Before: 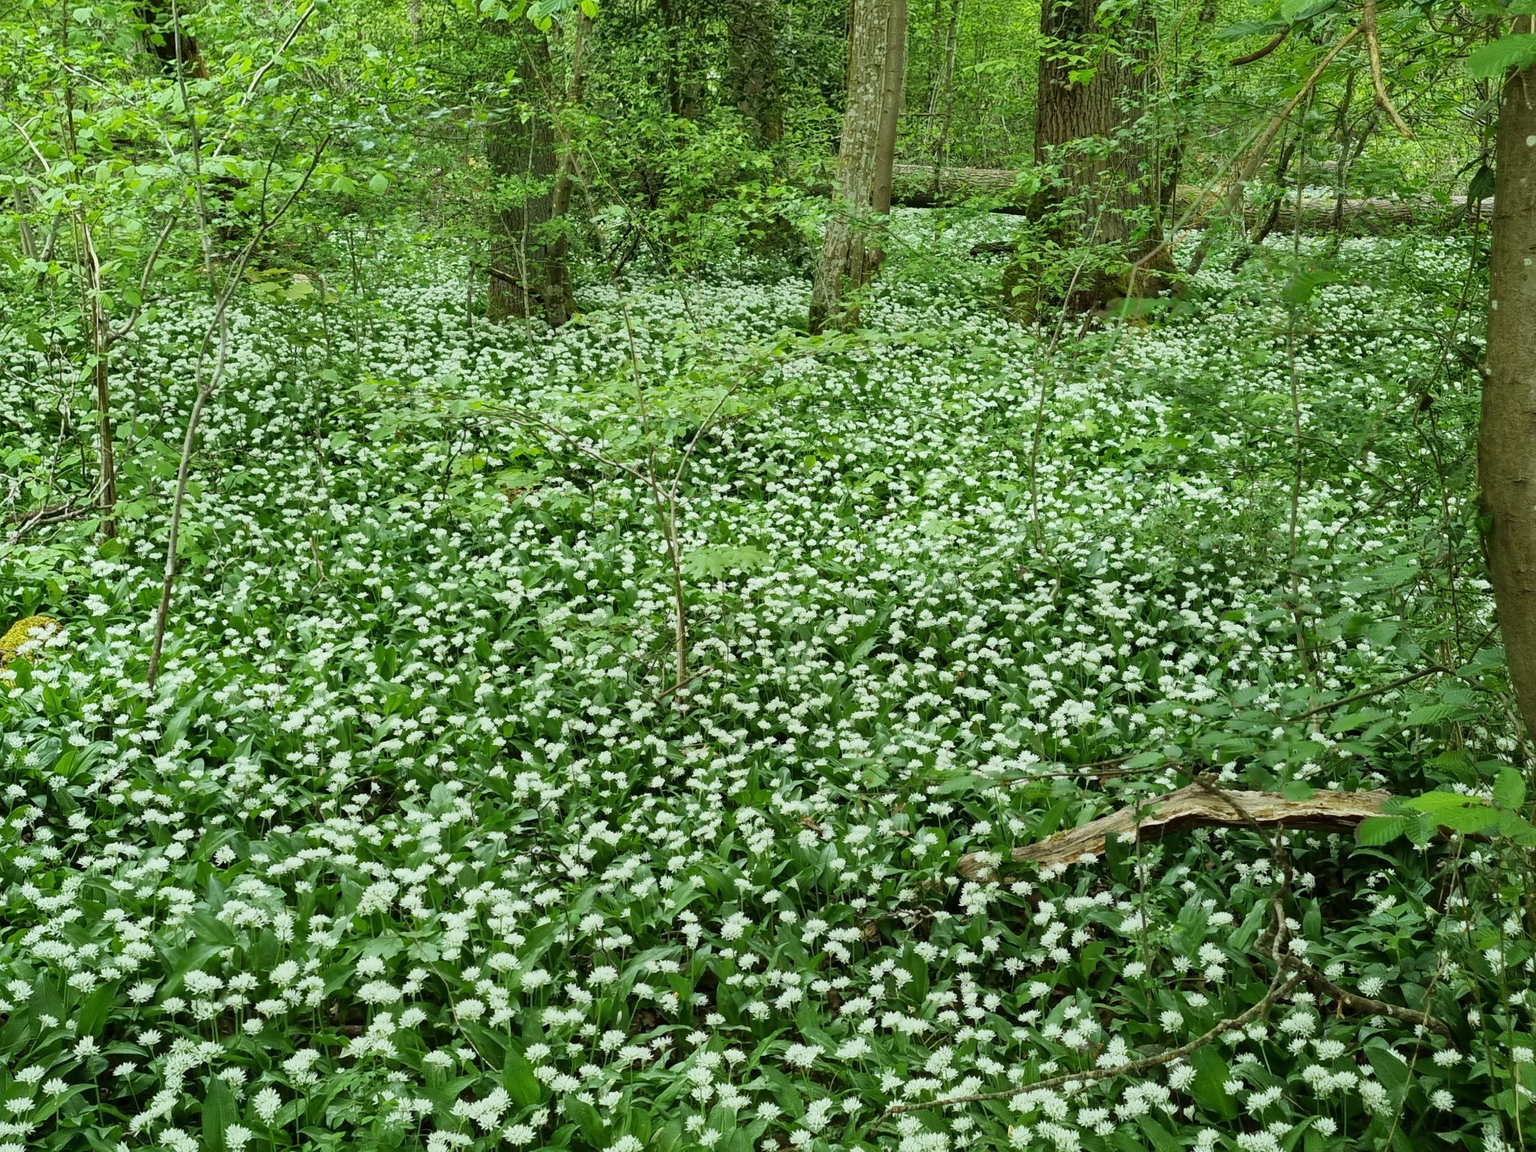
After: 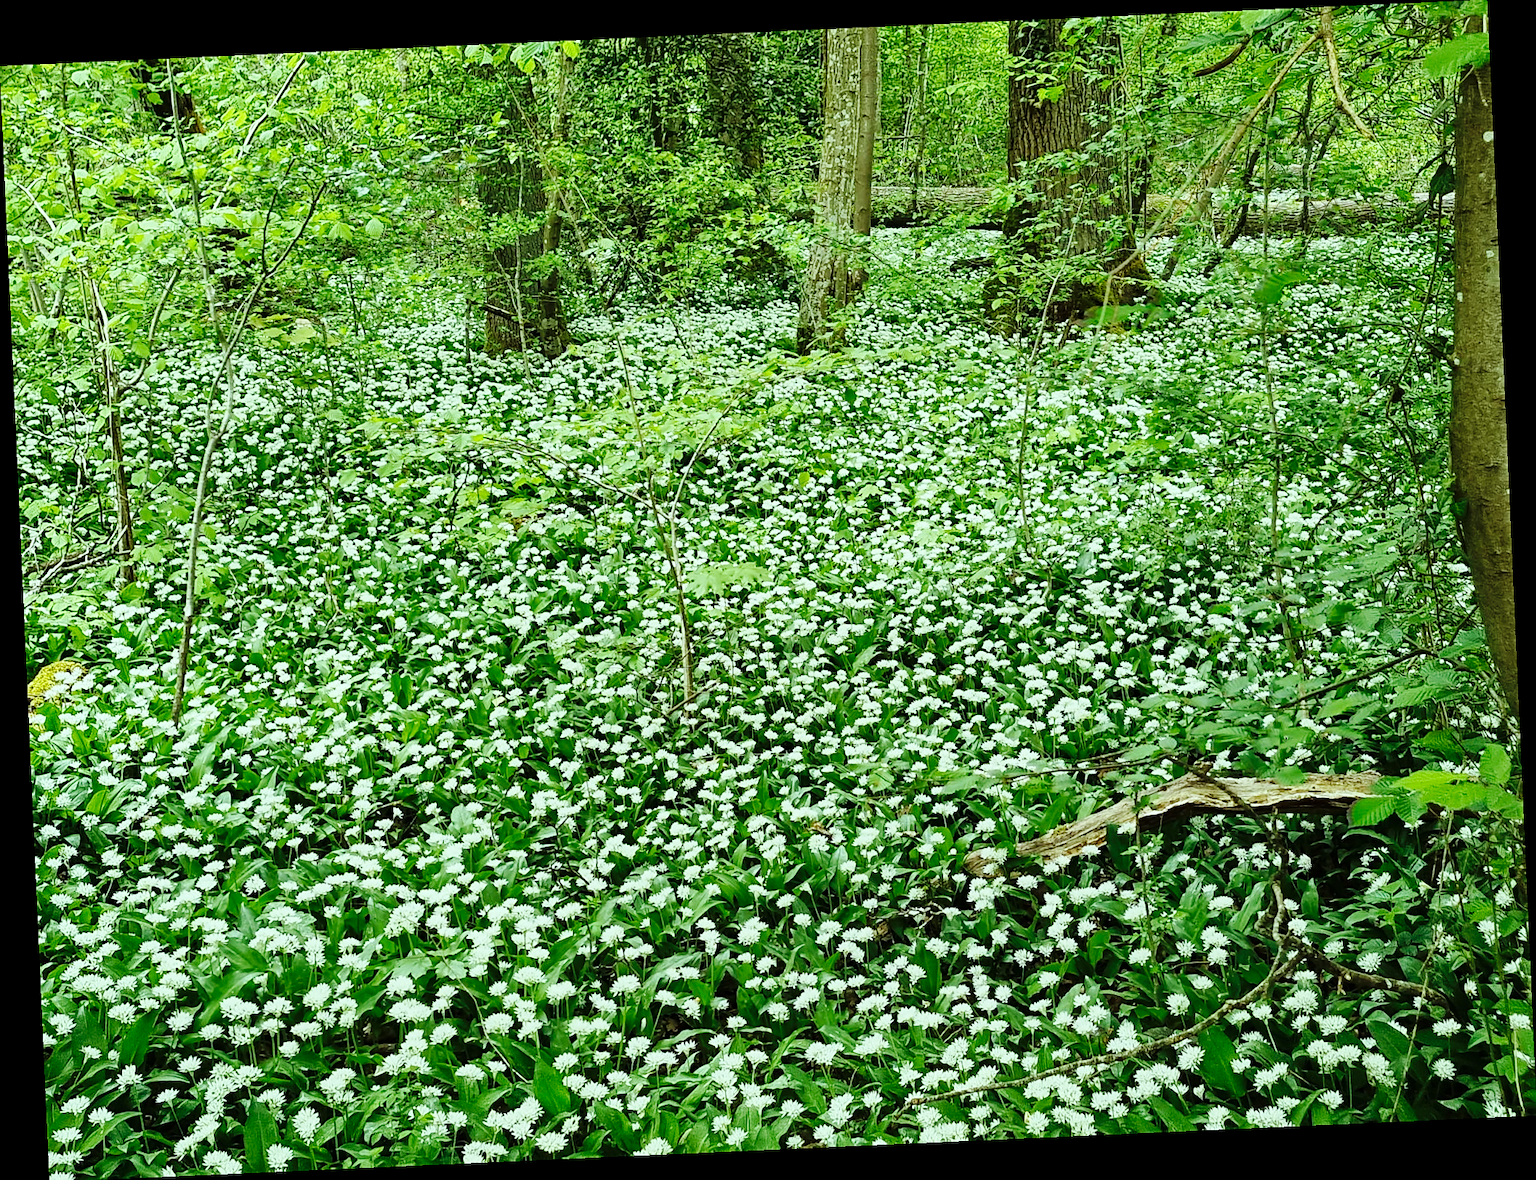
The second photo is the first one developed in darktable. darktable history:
contrast brightness saturation: saturation -0.05
color correction: highlights a* -6.69, highlights b* 0.49
base curve: curves: ch0 [(0, 0) (0.036, 0.025) (0.121, 0.166) (0.206, 0.329) (0.605, 0.79) (1, 1)], preserve colors none
white balance: emerald 1
sharpen: on, module defaults
tone equalizer: on, module defaults
rotate and perspective: rotation -2.56°, automatic cropping off
